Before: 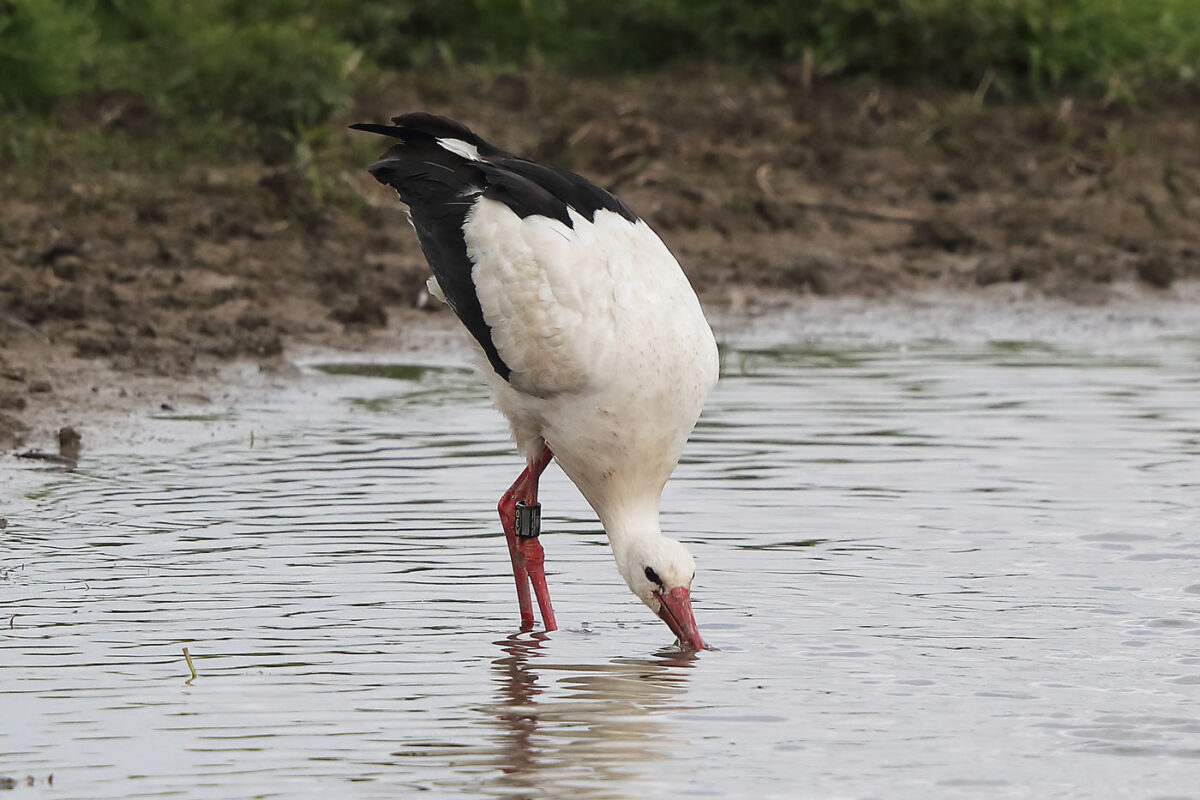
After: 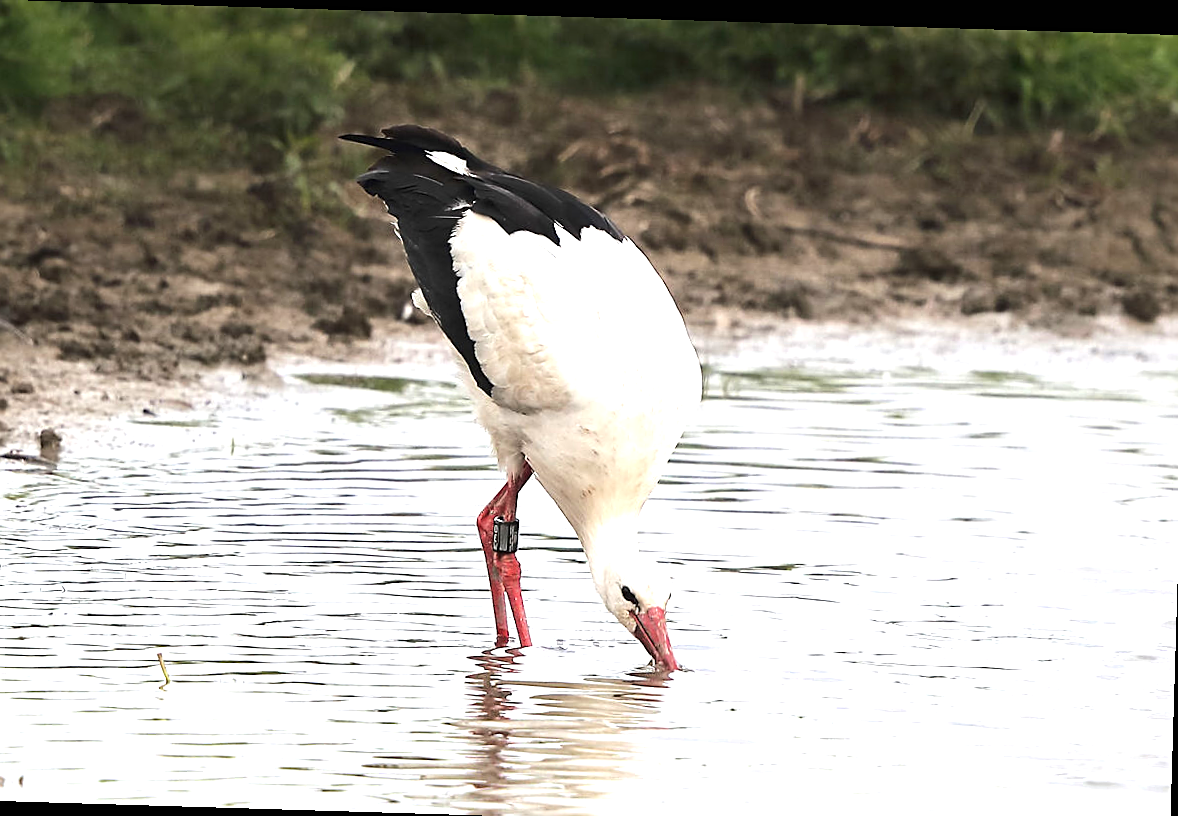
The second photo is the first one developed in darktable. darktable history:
tone equalizer: -8 EV 0.001 EV, -7 EV -0.002 EV, -6 EV 0.002 EV, -5 EV -0.03 EV, -4 EV -0.116 EV, -3 EV -0.169 EV, -2 EV 0.24 EV, -1 EV 0.702 EV, +0 EV 0.493 EV
crop and rotate: left 2.536%, right 1.107%, bottom 2.246%
exposure: black level correction 0, exposure 0.7 EV, compensate exposure bias true, compensate highlight preservation false
rotate and perspective: rotation 1.72°, automatic cropping off
sharpen: on, module defaults
